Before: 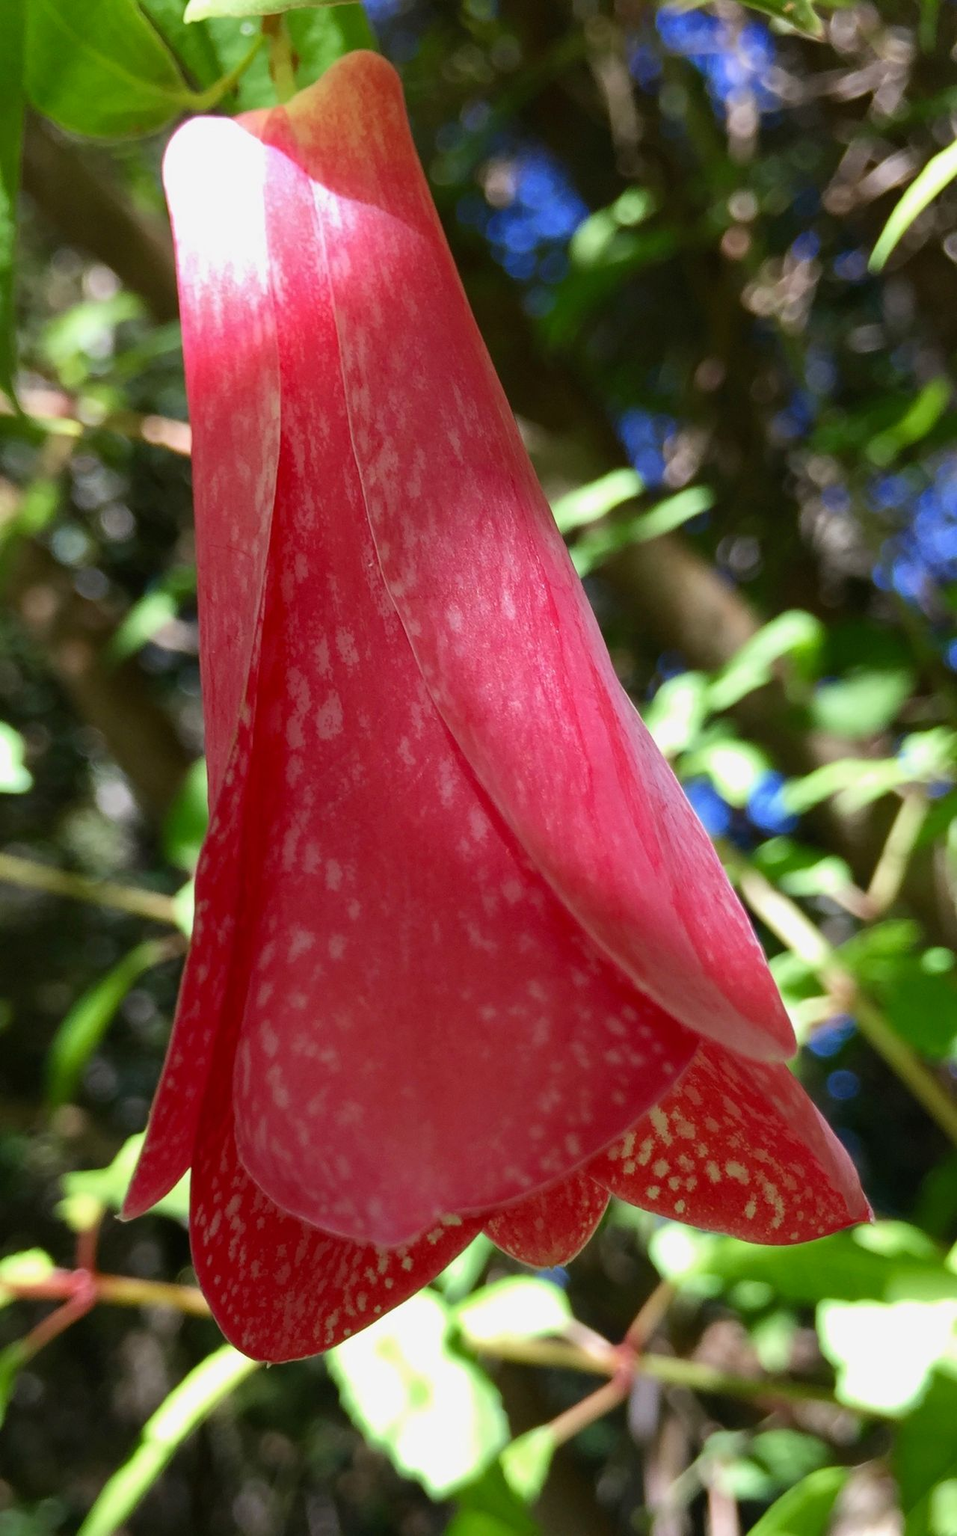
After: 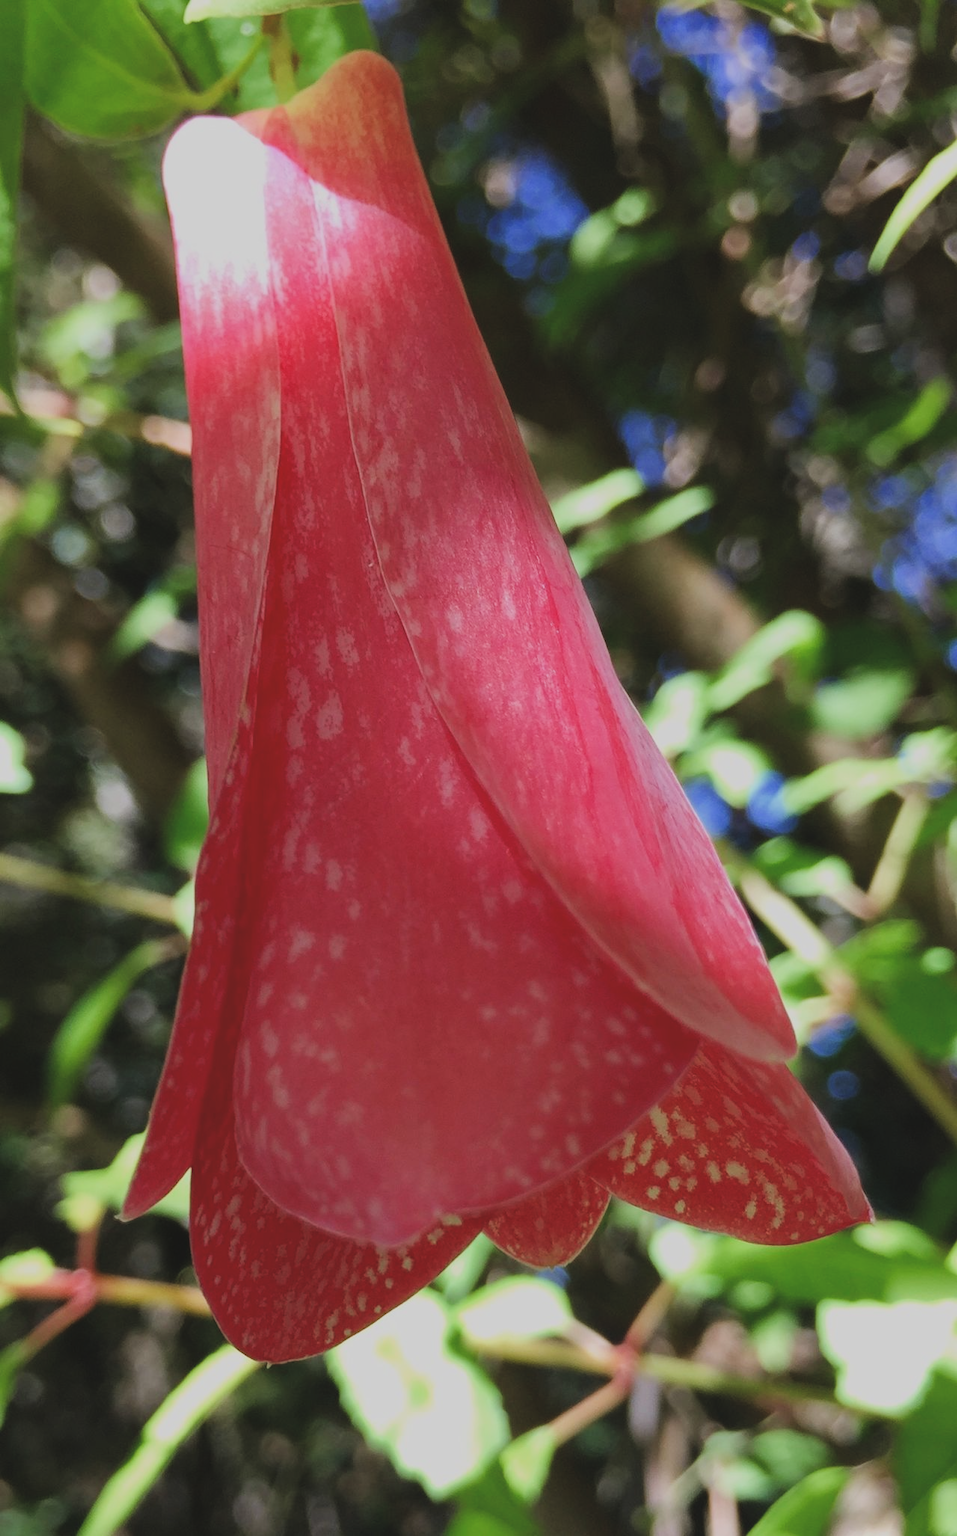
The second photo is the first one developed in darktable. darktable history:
exposure: black level correction -0.016, compensate highlight preservation false
filmic rgb: black relative exposure -7.65 EV, white relative exposure 4.56 EV, hardness 3.61
